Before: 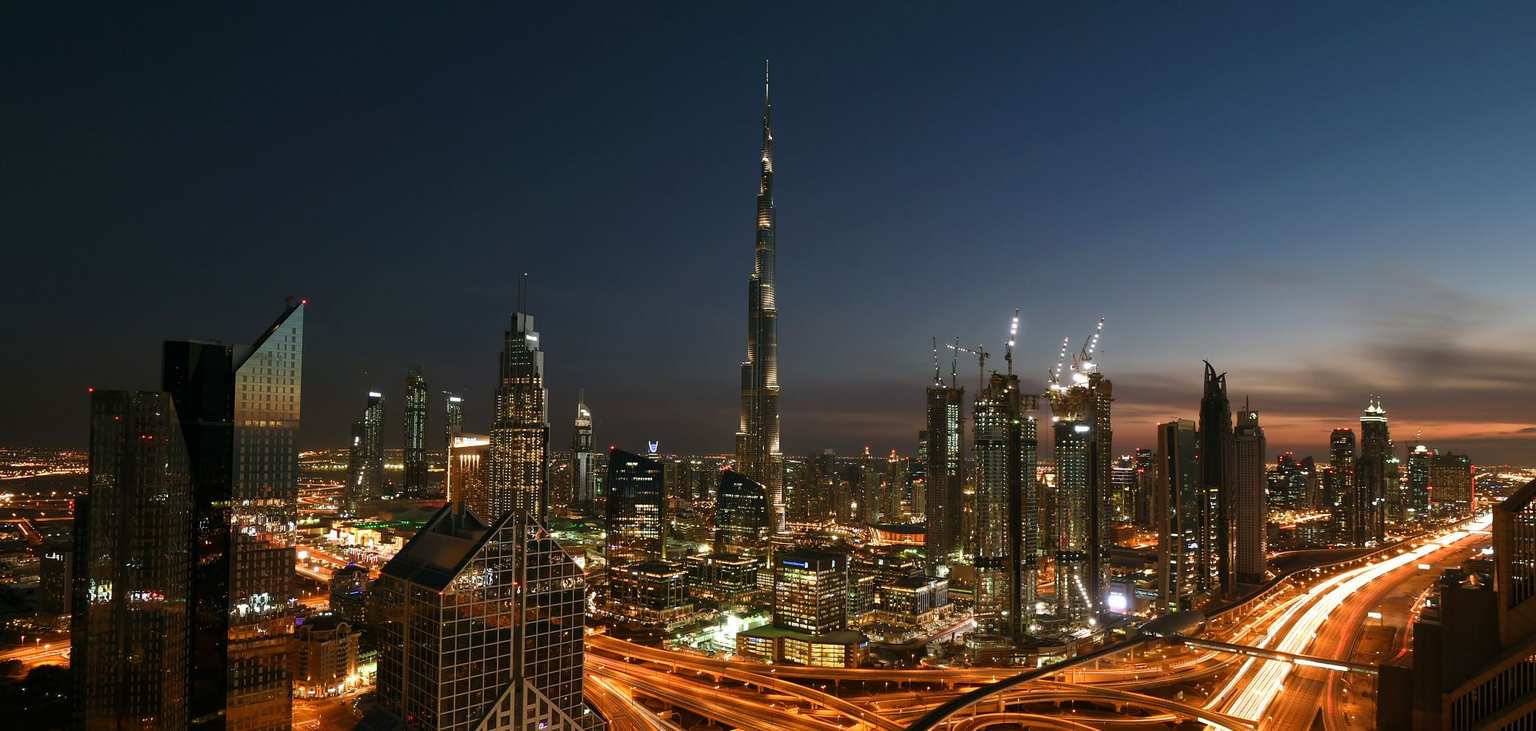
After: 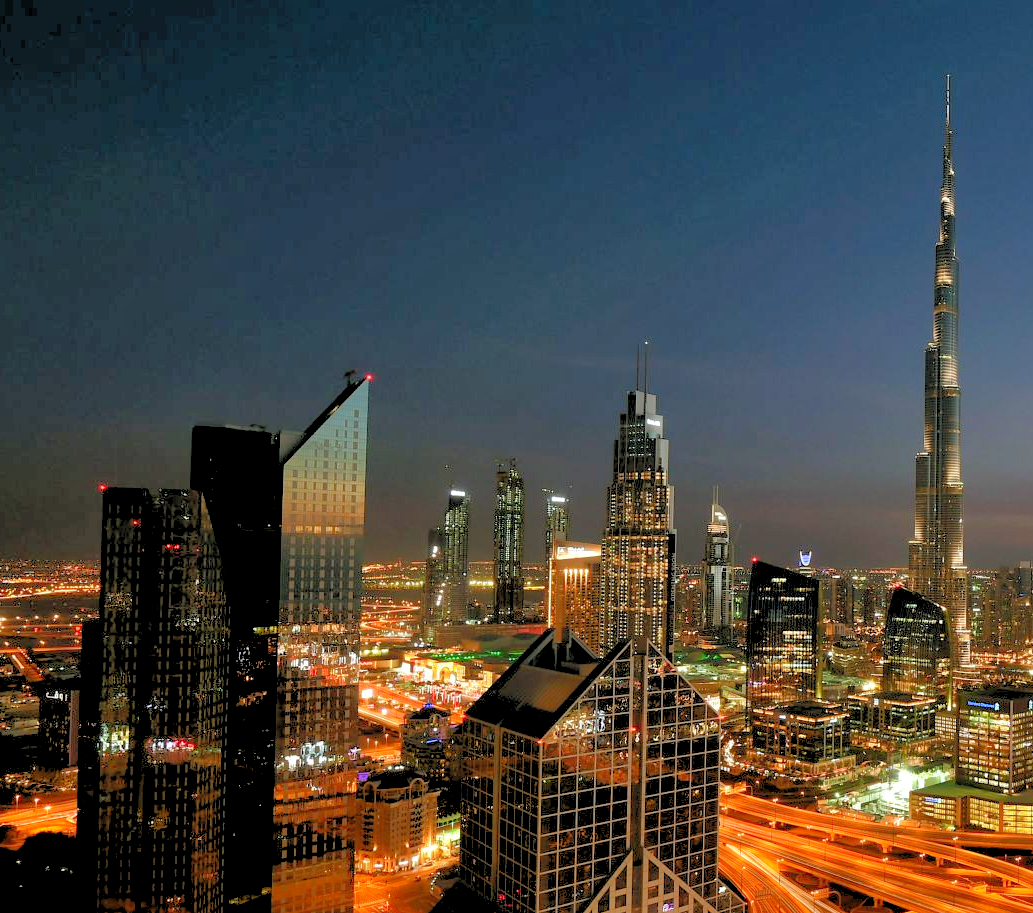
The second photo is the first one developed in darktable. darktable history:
shadows and highlights: on, module defaults
crop: left 0.587%, right 45.588%, bottom 0.086%
levels: levels [0.072, 0.414, 0.976]
